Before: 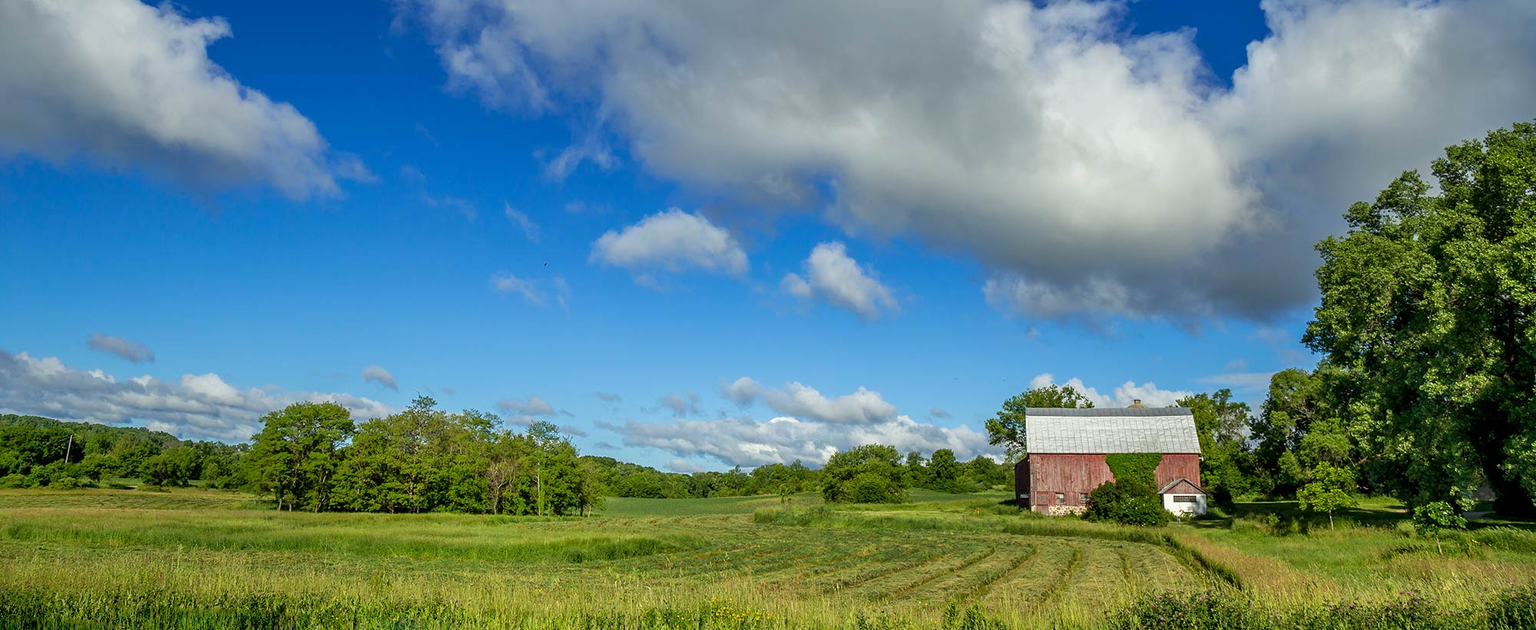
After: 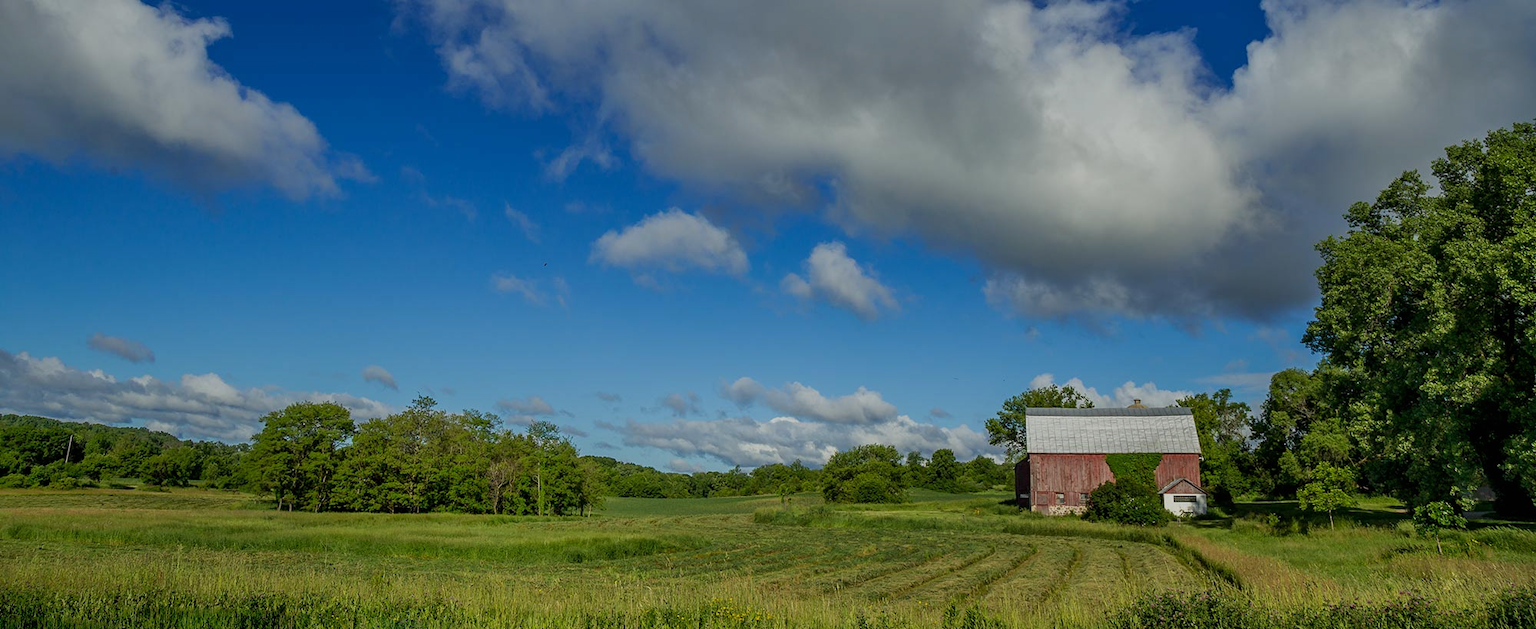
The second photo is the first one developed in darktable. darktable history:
exposure: black level correction 0, exposure -0.719 EV, compensate highlight preservation false
